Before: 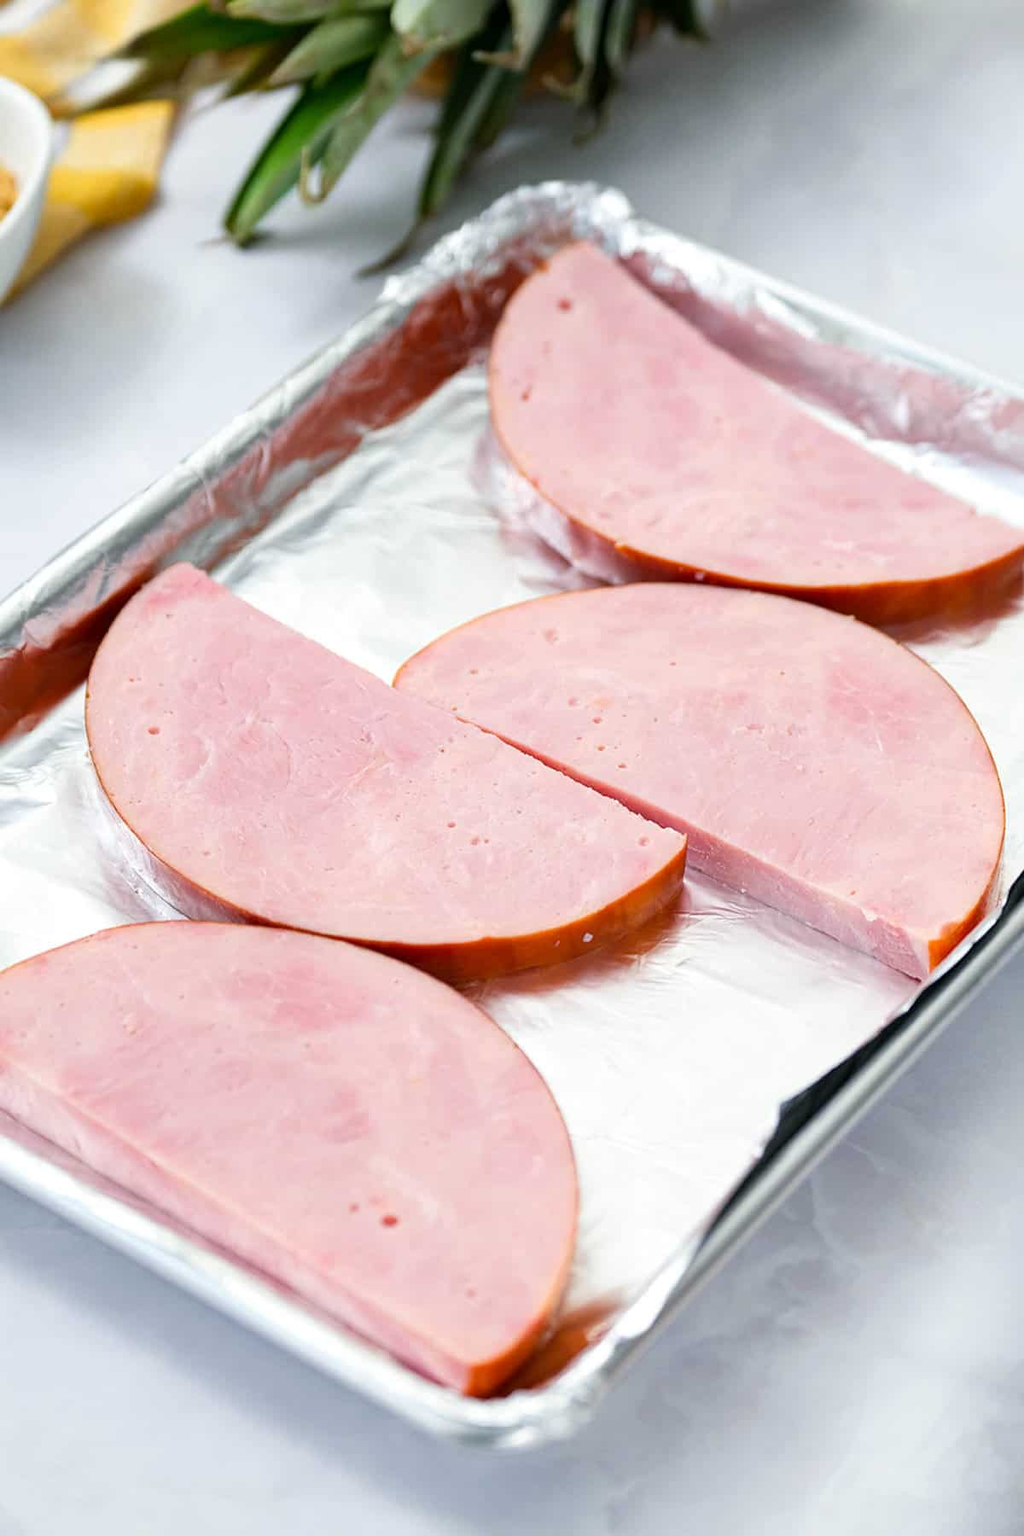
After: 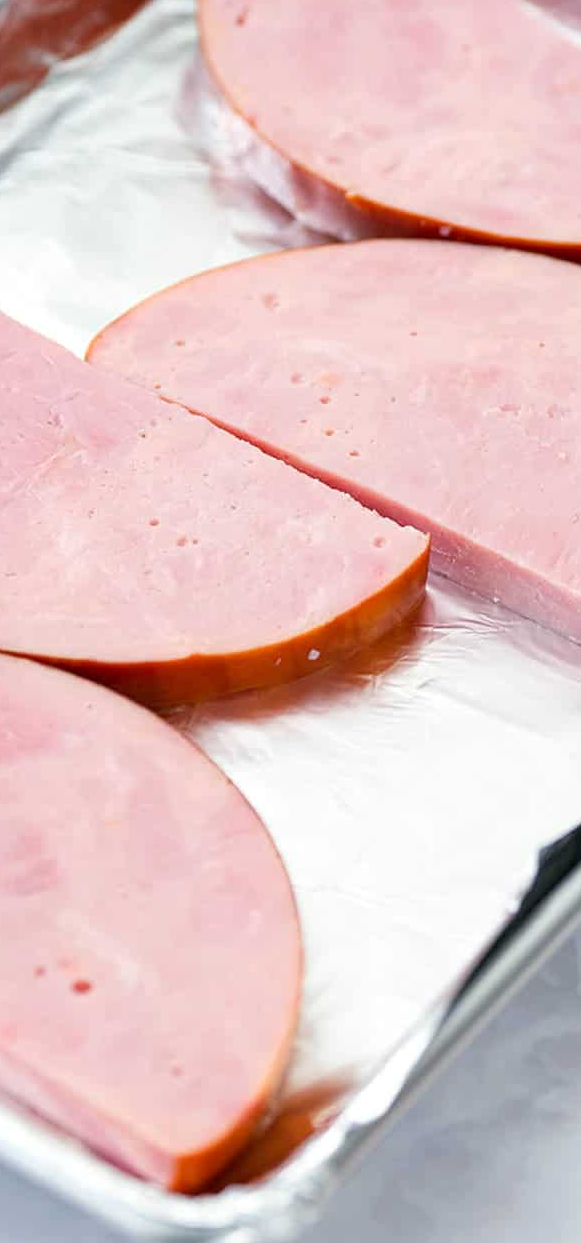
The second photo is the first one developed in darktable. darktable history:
crop: left 31.309%, top 24.706%, right 20.253%, bottom 6.233%
